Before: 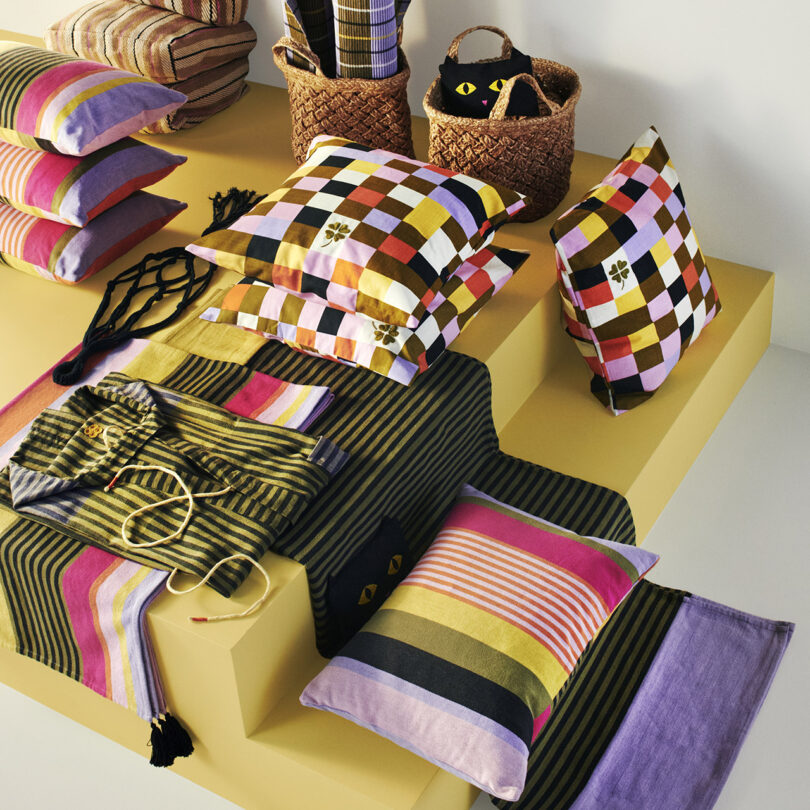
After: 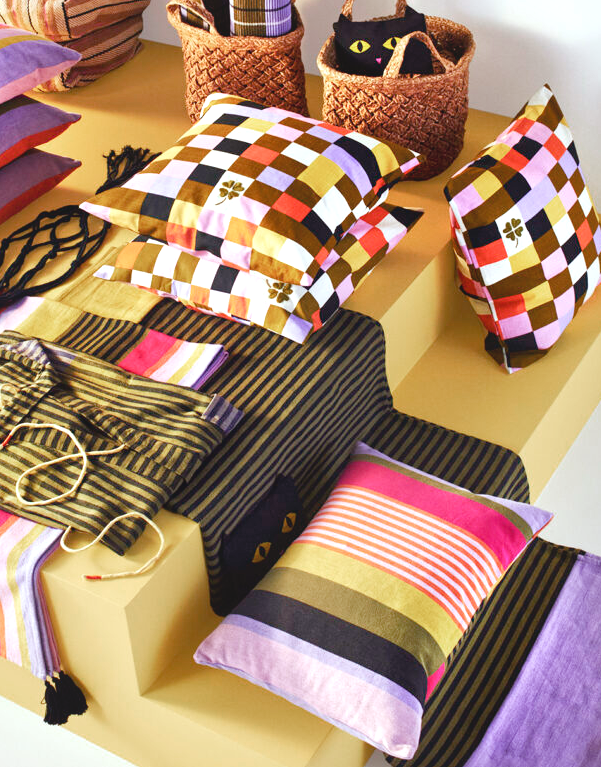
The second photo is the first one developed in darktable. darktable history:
exposure: black level correction 0, exposure 0.7 EV, compensate exposure bias true, compensate highlight preservation false
local contrast: mode bilateral grid, contrast 20, coarseness 50, detail 159%, midtone range 0.2
rgb levels: mode RGB, independent channels, levels [[0, 0.474, 1], [0, 0.5, 1], [0, 0.5, 1]]
crop and rotate: left 13.15%, top 5.251%, right 12.609%
color balance rgb: perceptual saturation grading › global saturation 20%, perceptual saturation grading › highlights -25%, perceptual saturation grading › shadows 25%
contrast brightness saturation: contrast -0.15, brightness 0.05, saturation -0.12
color zones: curves: ch0 [(0, 0.5) (0.143, 0.5) (0.286, 0.456) (0.429, 0.5) (0.571, 0.5) (0.714, 0.5) (0.857, 0.5) (1, 0.5)]; ch1 [(0, 0.5) (0.143, 0.5) (0.286, 0.422) (0.429, 0.5) (0.571, 0.5) (0.714, 0.5) (0.857, 0.5) (1, 0.5)]
white balance: red 0.976, blue 1.04
